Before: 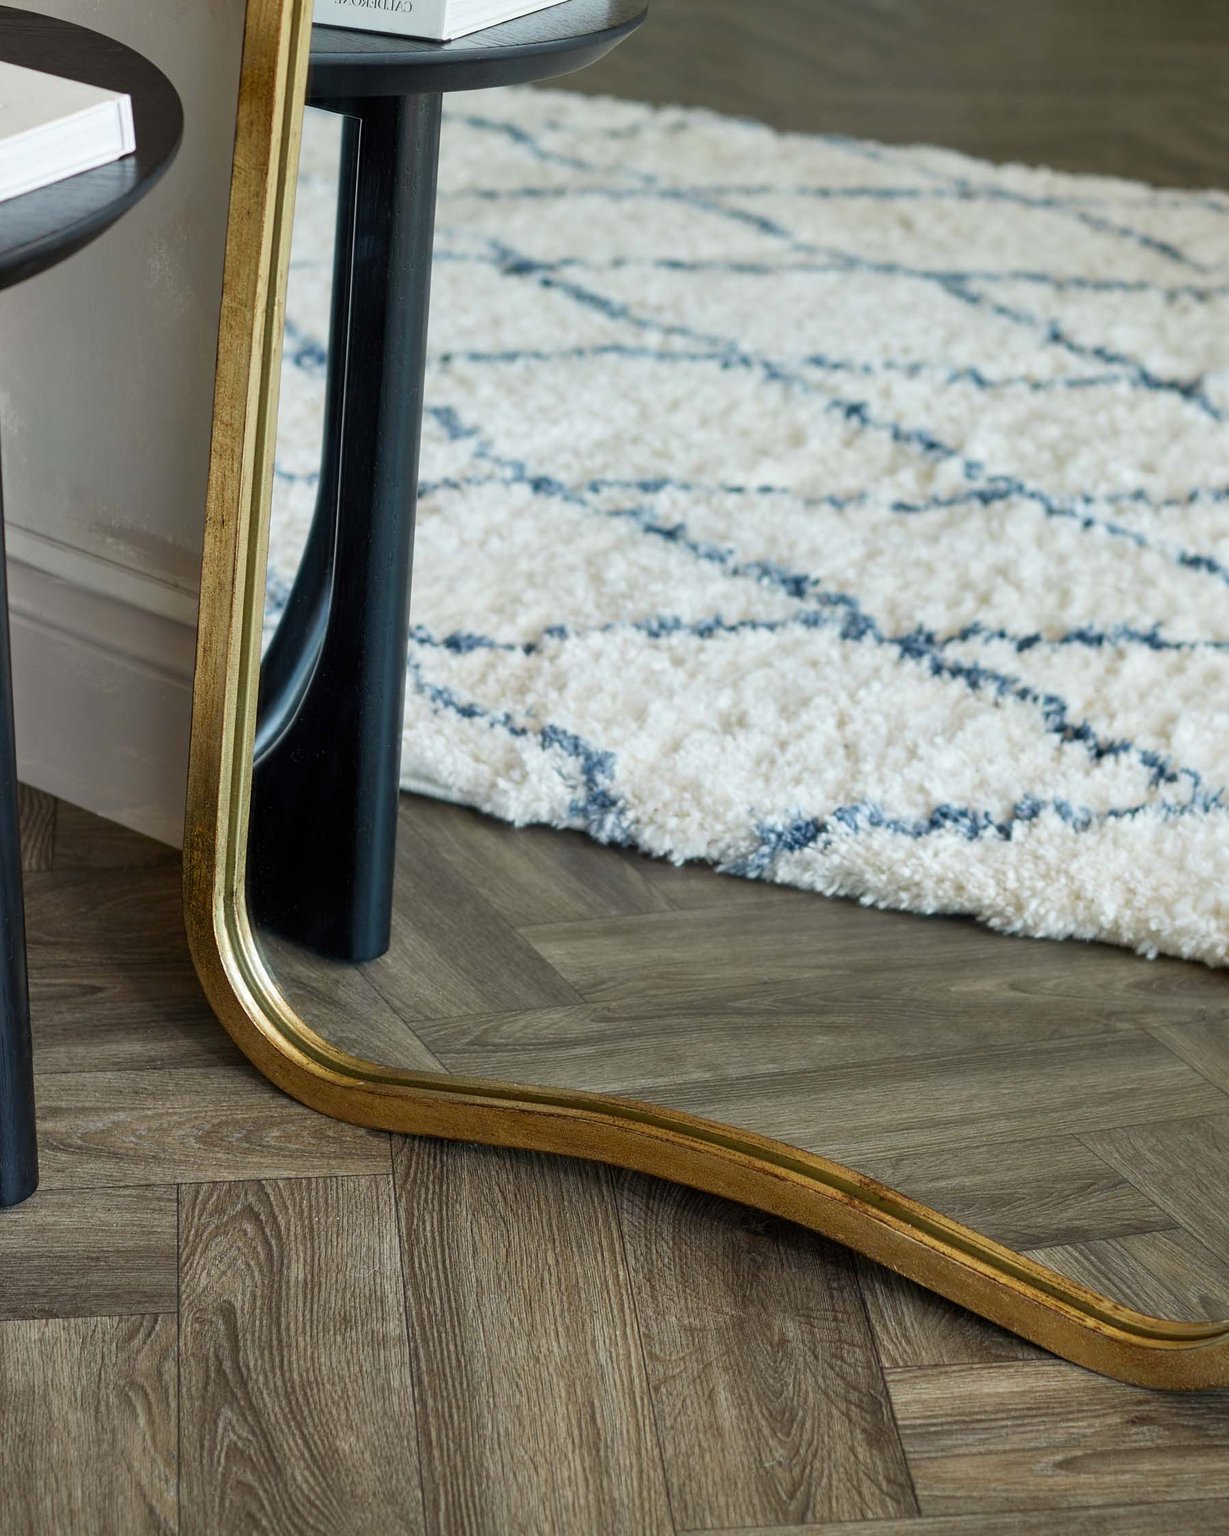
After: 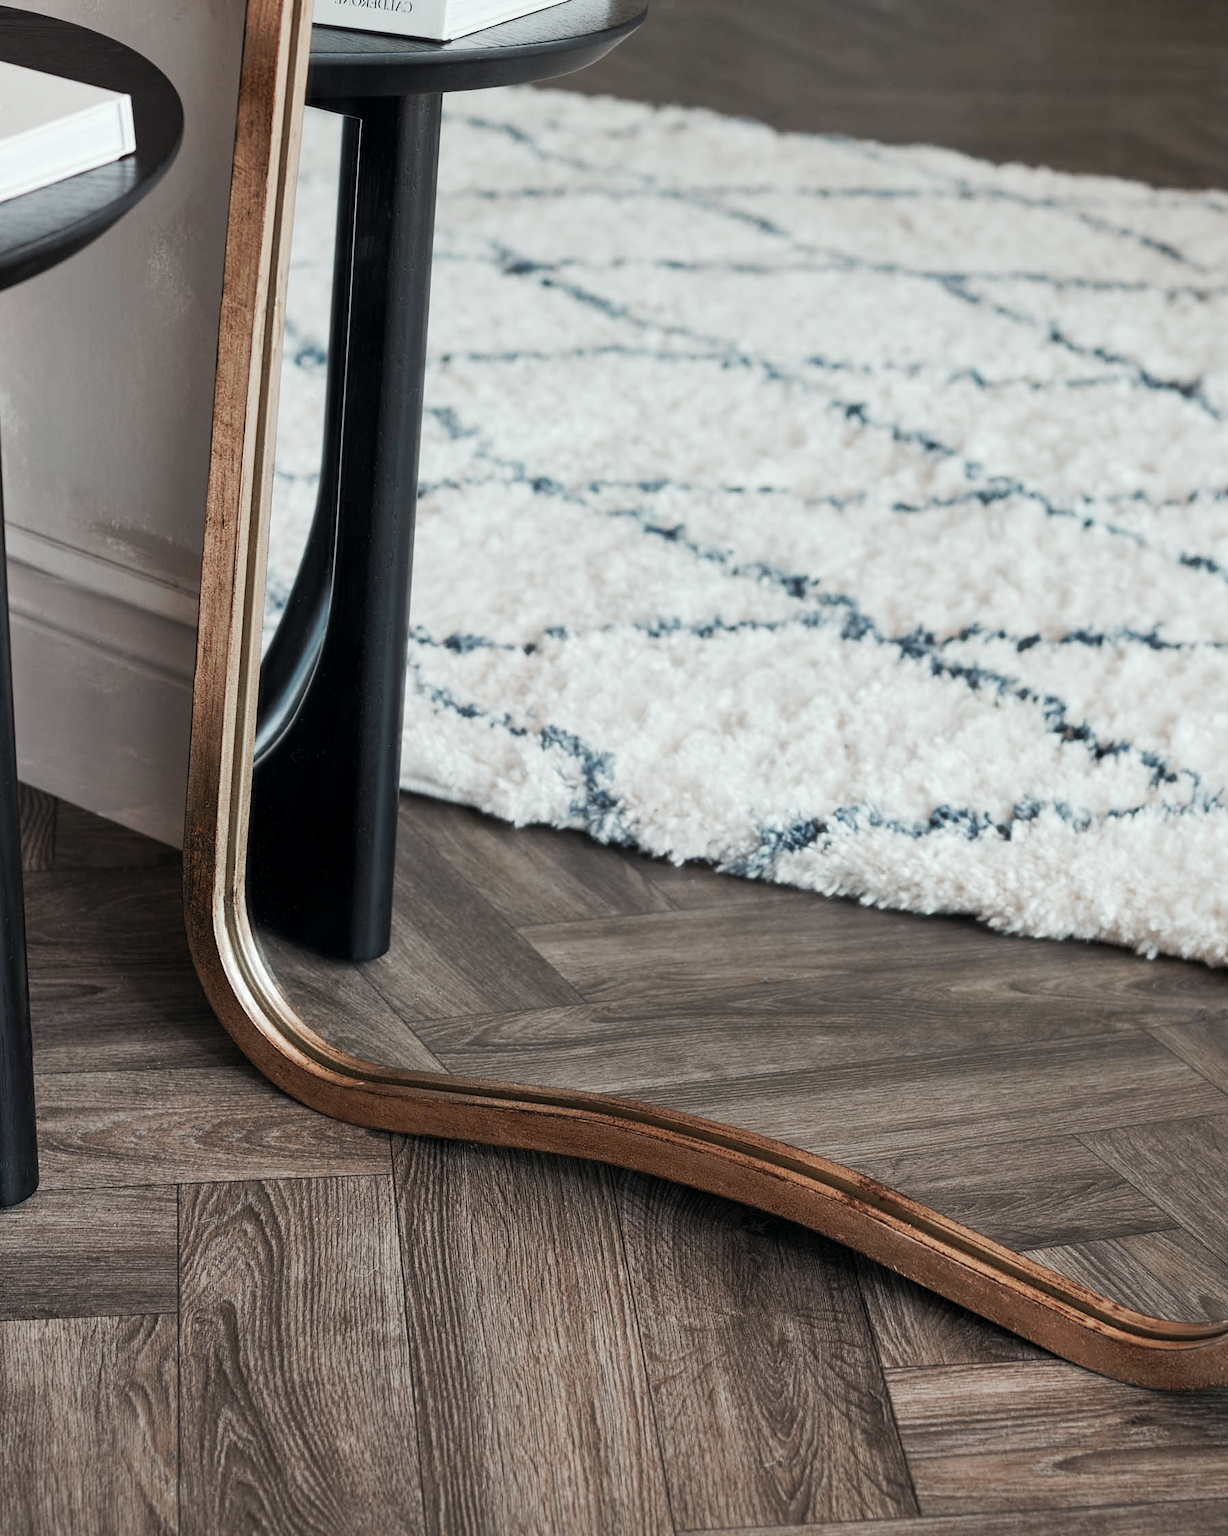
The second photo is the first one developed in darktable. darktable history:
tone curve: curves: ch0 [(0, 0) (0.003, 0.005) (0.011, 0.011) (0.025, 0.022) (0.044, 0.035) (0.069, 0.051) (0.1, 0.073) (0.136, 0.106) (0.177, 0.147) (0.224, 0.195) (0.277, 0.253) (0.335, 0.315) (0.399, 0.388) (0.468, 0.488) (0.543, 0.586) (0.623, 0.685) (0.709, 0.764) (0.801, 0.838) (0.898, 0.908) (1, 1)], preserve colors none
color look up table: target L [94.72, 90.9, 85.82, 86.88, 78.56, 64.62, 62.89, 56.91, 45.89, 24.51, 200.35, 72.23, 68.08, 66.91, 65.26, 56.33, 55.69, 42.1, 44.58, 41.24, 35, 29.63, 22.29, 18.65, 2.658, 90.46, 78.85, 72.62, 52.43, 51.33, 53.66, 52.32, 43.49, 39.23, 33.5, 41.02, 30.01, 16.33, 12.11, 1.4, 92.96, 93.34, 77.65, 76.09, 67.21, 58.97, 56.57, 42.19, 12.53], target a [-2.583, 3.279, -7.78, -15.11, -6.185, -16.27, -17.68, -2.413, -9.024, -7.818, 0, 18.56, 28.97, 12.1, 9.288, 44.94, 36.32, 51.71, 24.75, 21.69, 46, 12.97, 37.44, 30.81, 9.924, 6.677, 3.708, 30.58, 54.93, 54.31, 28.79, -8.803, 21.53, 9.085, 41.83, -1.129, 40.24, 30.08, 22.93, 4.528, -7.736, -17.31, -20.04, -21.55, -20.73, -17.42, -5.956, -2.988, -2.797], target b [7.929, 36.95, 26.85, 9.411, 10.19, 19.93, 1.573, 23.13, 5.015, 11.84, 0, 35.4, 15.69, 20.1, 2.249, 10.84, 31.14, 7.486, 9.834, 25.13, 36.04, 17.11, 13.15, 23.09, 3.521, -0.464, -12.1, -16.65, -20.47, -9.271, -9.295, -34.81, -27.77, -47.99, -10.94, -27.48, -49.56, -23.79, -44.23, -19.27, -1.134, -3.129, -15.38, -6.613, -28.11, -9.595, -14.47, -1.536, -6.539], num patches 49
